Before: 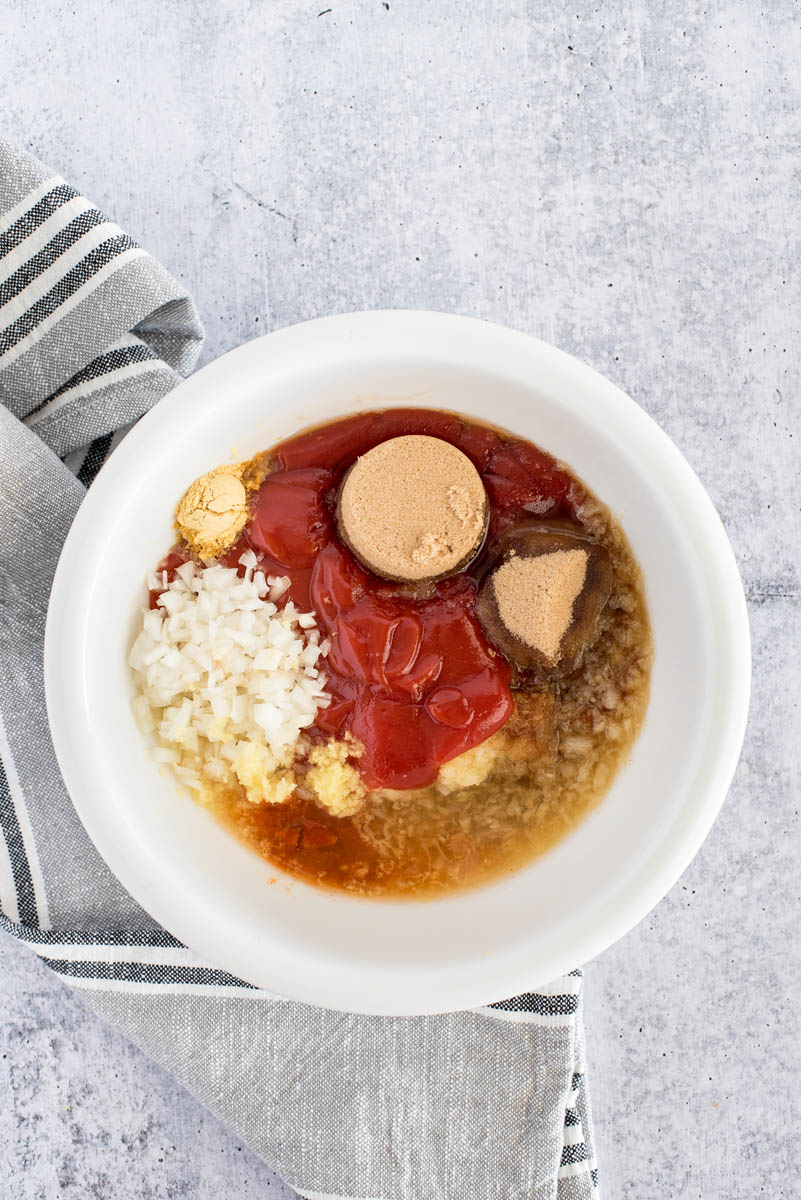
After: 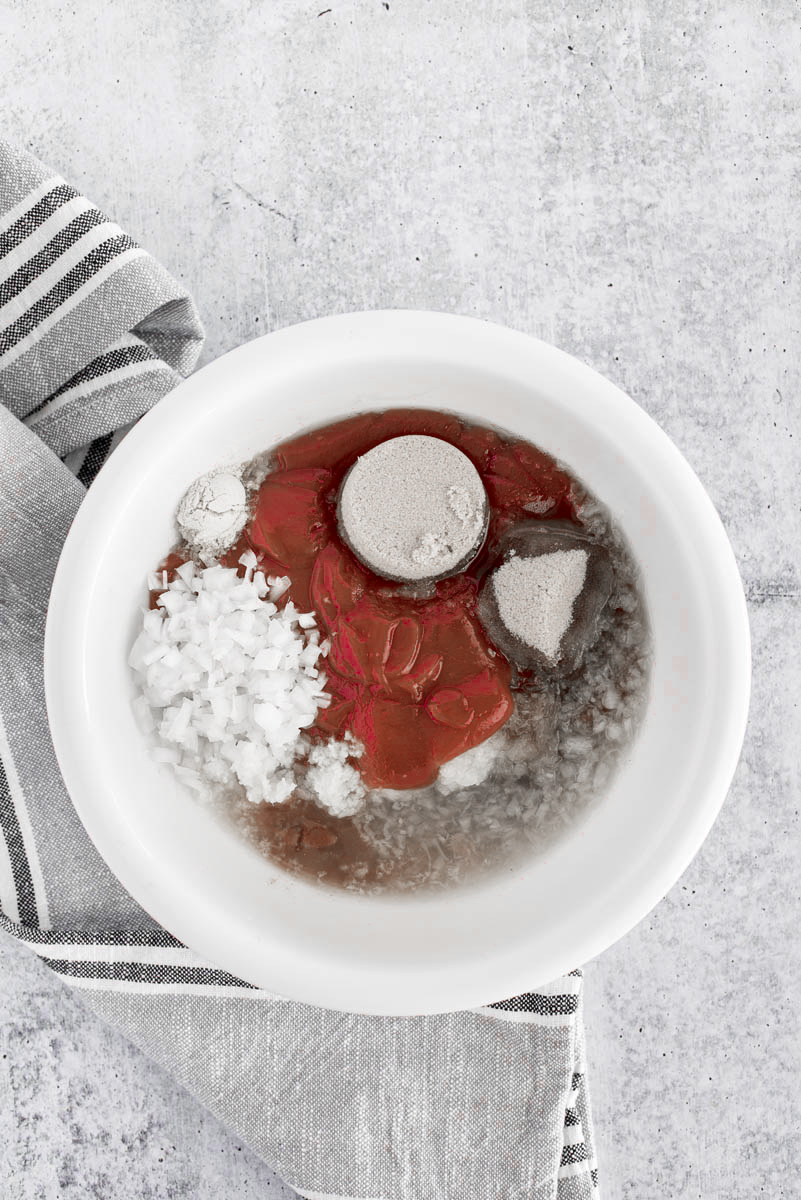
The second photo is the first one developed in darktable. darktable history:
color zones: curves: ch0 [(0, 0.278) (0.143, 0.5) (0.286, 0.5) (0.429, 0.5) (0.571, 0.5) (0.714, 0.5) (0.857, 0.5) (1, 0.5)]; ch1 [(0, 1) (0.143, 0.165) (0.286, 0) (0.429, 0) (0.571, 0) (0.714, 0) (0.857, 0.5) (1, 0.5)]; ch2 [(0, 0.508) (0.143, 0.5) (0.286, 0.5) (0.429, 0.5) (0.571, 0.5) (0.714, 0.5) (0.857, 0.5) (1, 0.5)]
